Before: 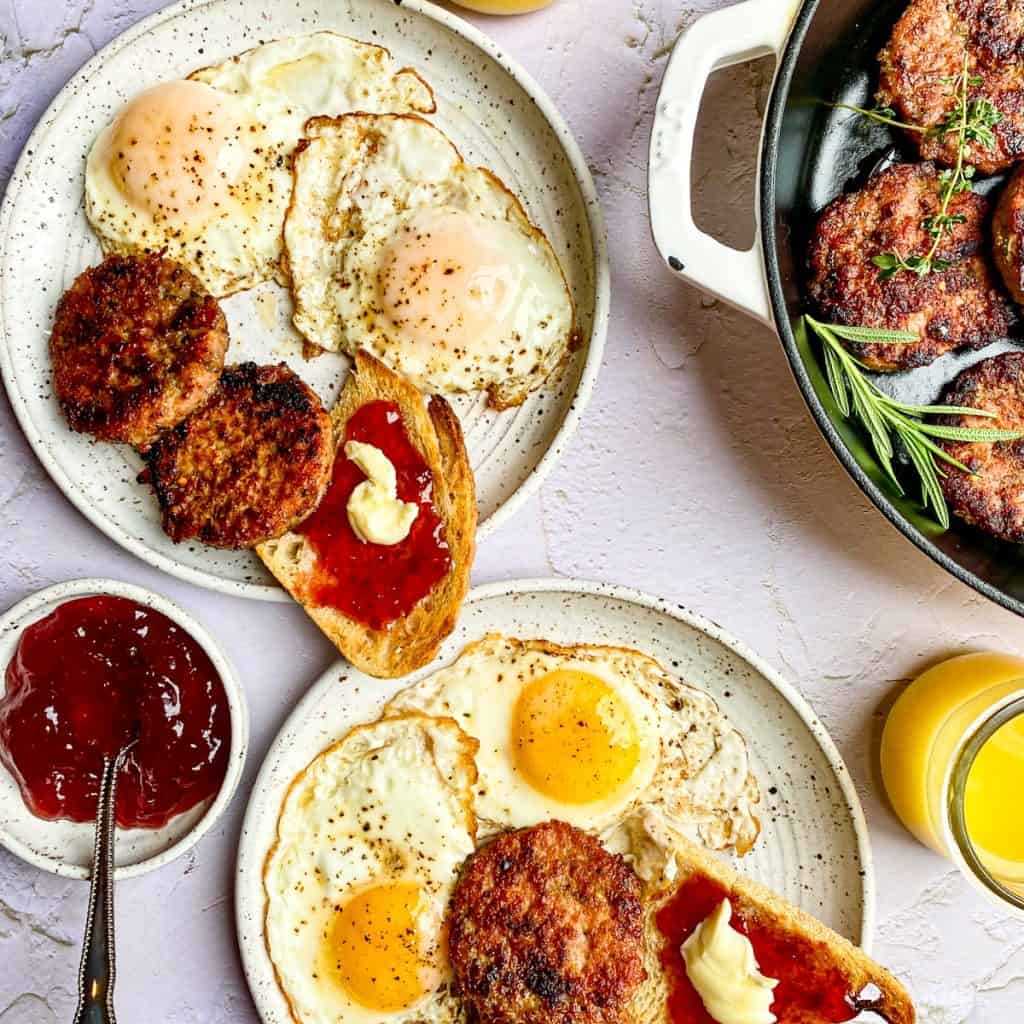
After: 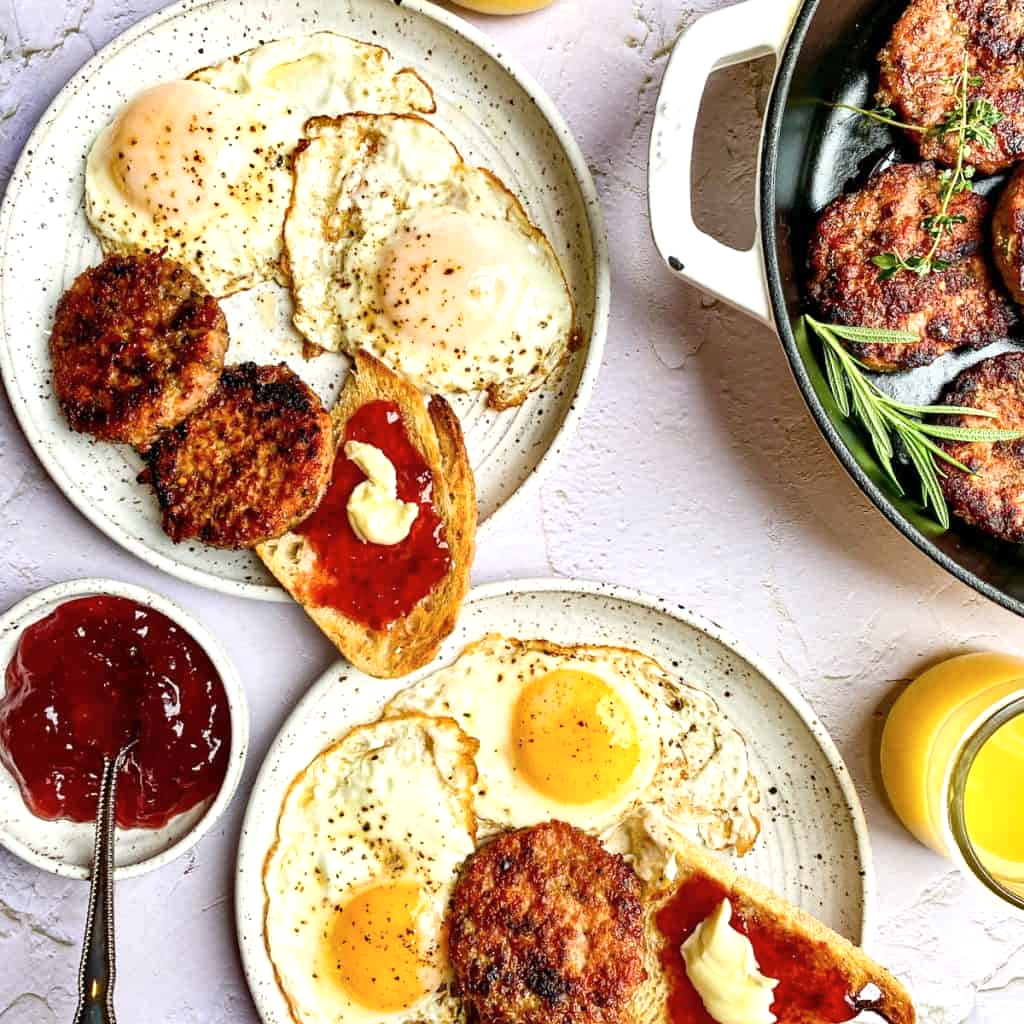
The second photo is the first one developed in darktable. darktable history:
shadows and highlights: radius 44.78, white point adjustment 6.64, compress 79.65%, highlights color adjustment 78.42%, soften with gaussian
exposure: compensate highlight preservation false
